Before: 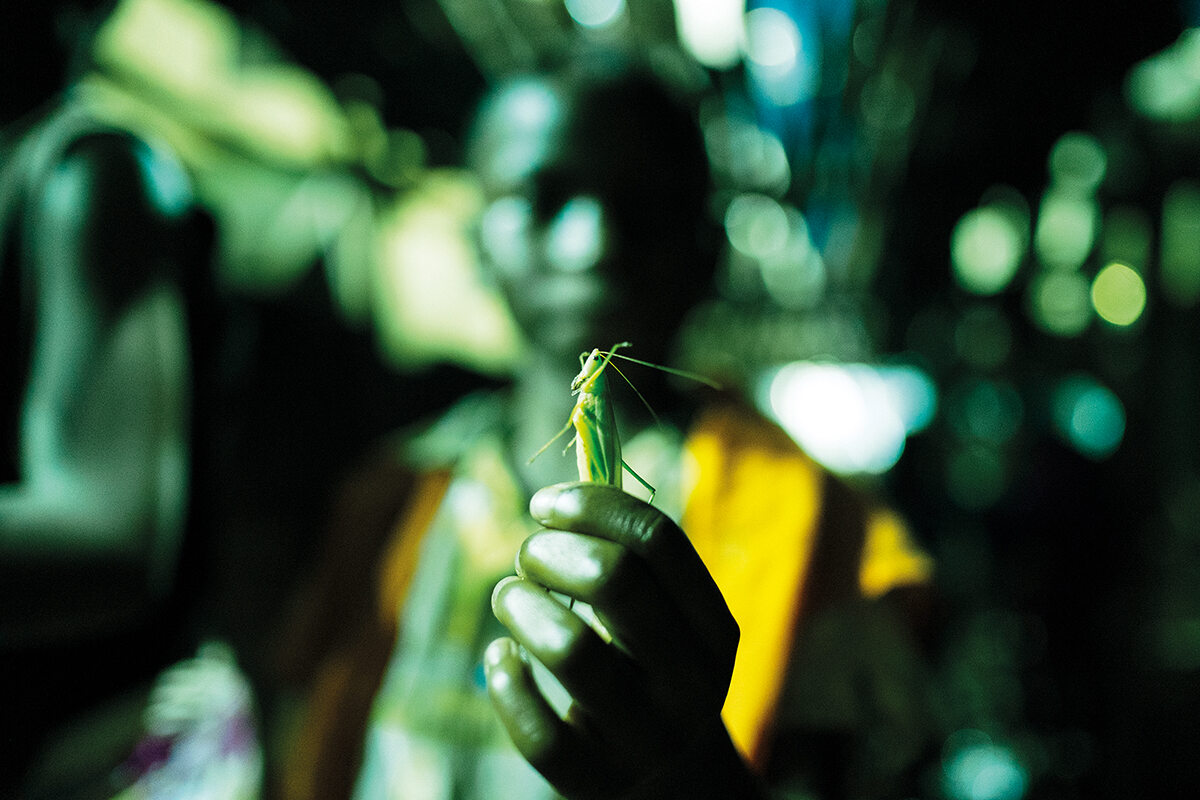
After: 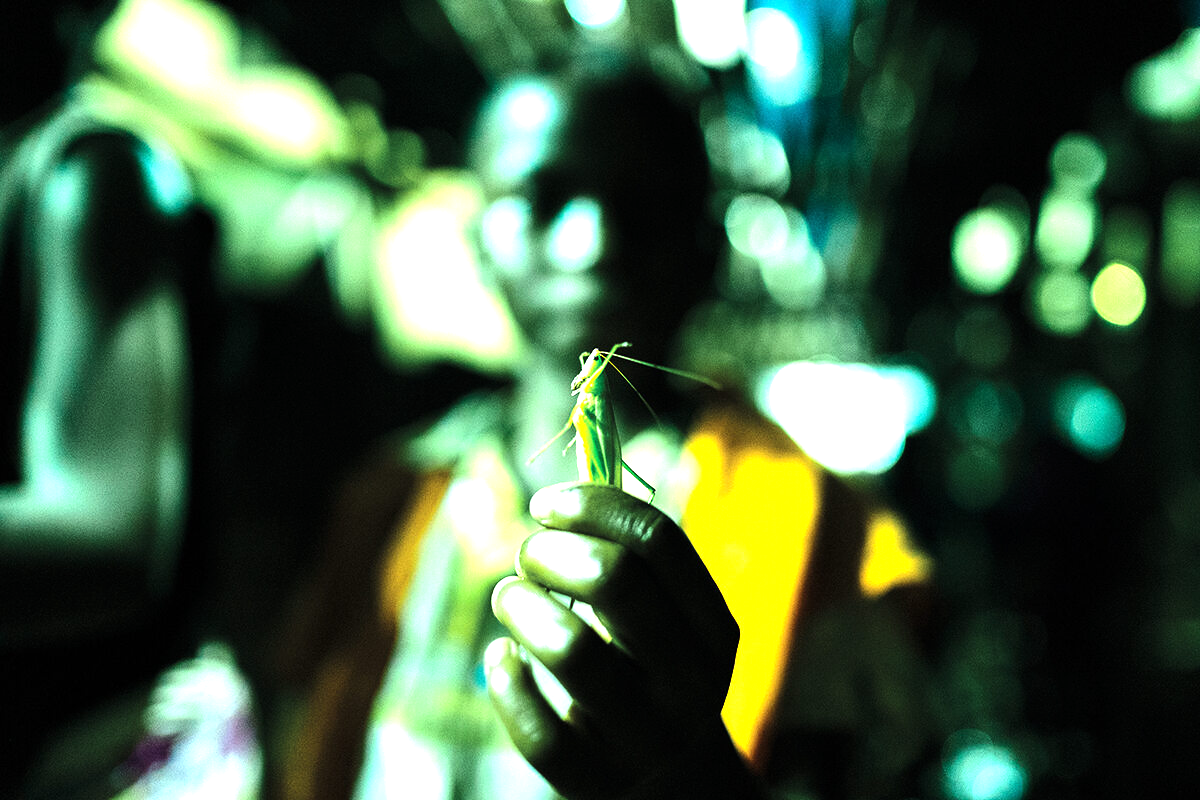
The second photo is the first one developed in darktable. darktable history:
exposure: exposure 0.6 EV, compensate highlight preservation false
tone equalizer: -8 EV -0.75 EV, -7 EV -0.7 EV, -6 EV -0.6 EV, -5 EV -0.4 EV, -3 EV 0.4 EV, -2 EV 0.6 EV, -1 EV 0.7 EV, +0 EV 0.75 EV, edges refinement/feathering 500, mask exposure compensation -1.57 EV, preserve details no
